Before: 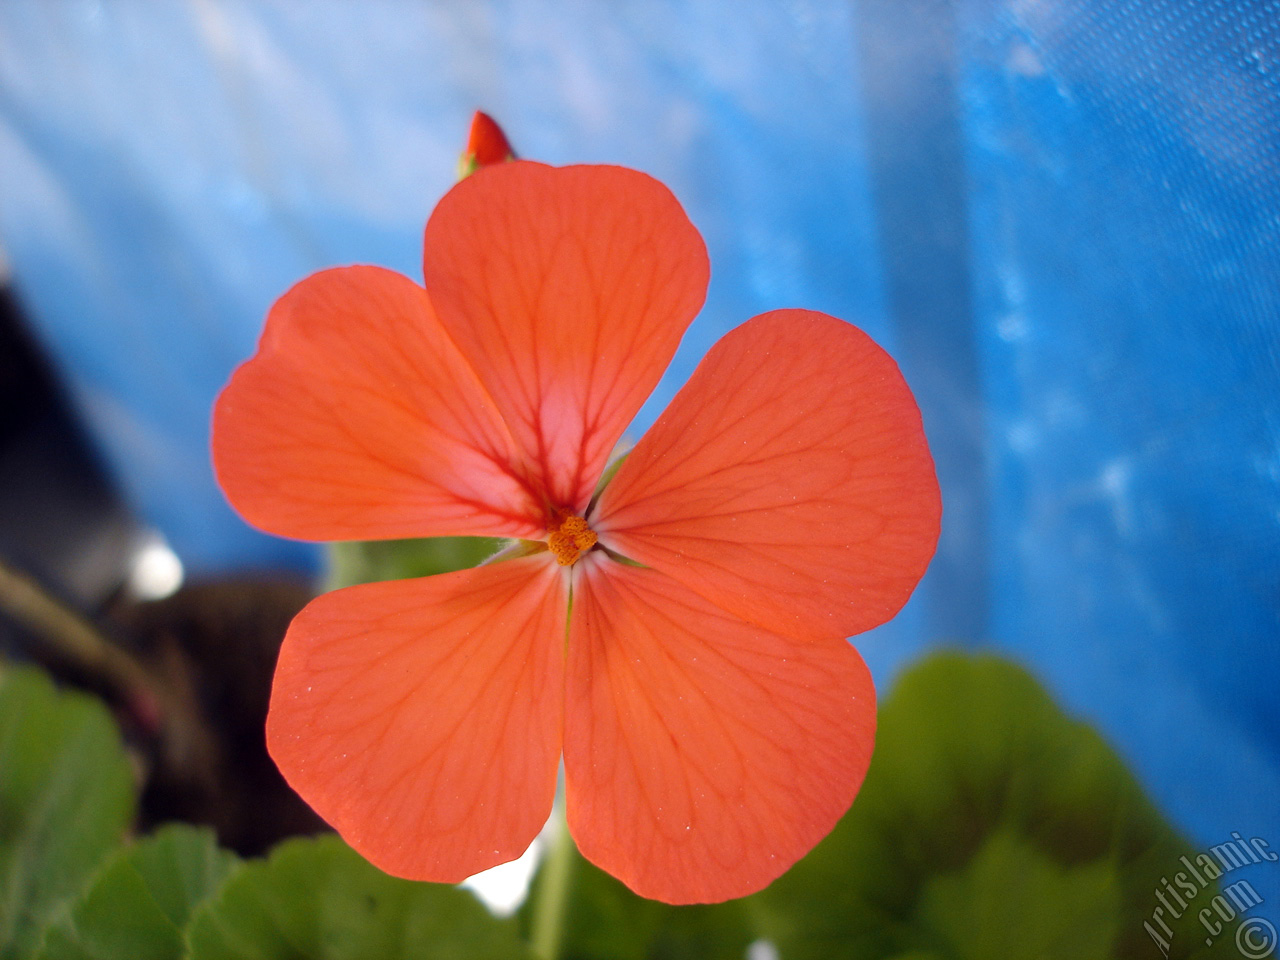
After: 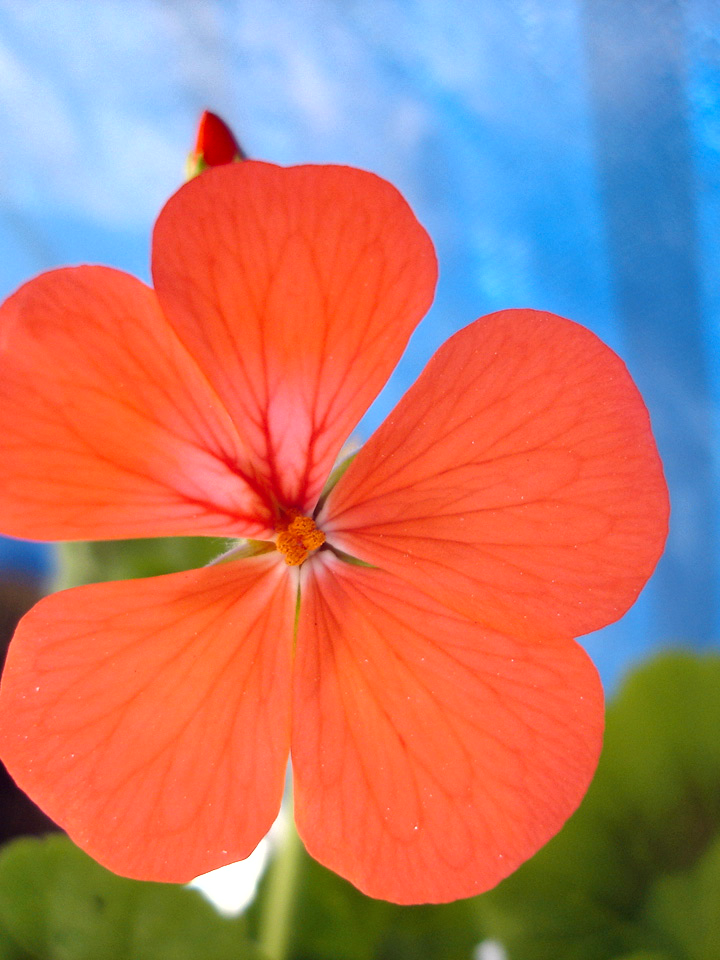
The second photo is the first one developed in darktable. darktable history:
crop: left 21.302%, right 22.43%
color zones: process mode strong
shadows and highlights: low approximation 0.01, soften with gaussian
exposure: black level correction 0, exposure 0.499 EV, compensate exposure bias true, compensate highlight preservation false
